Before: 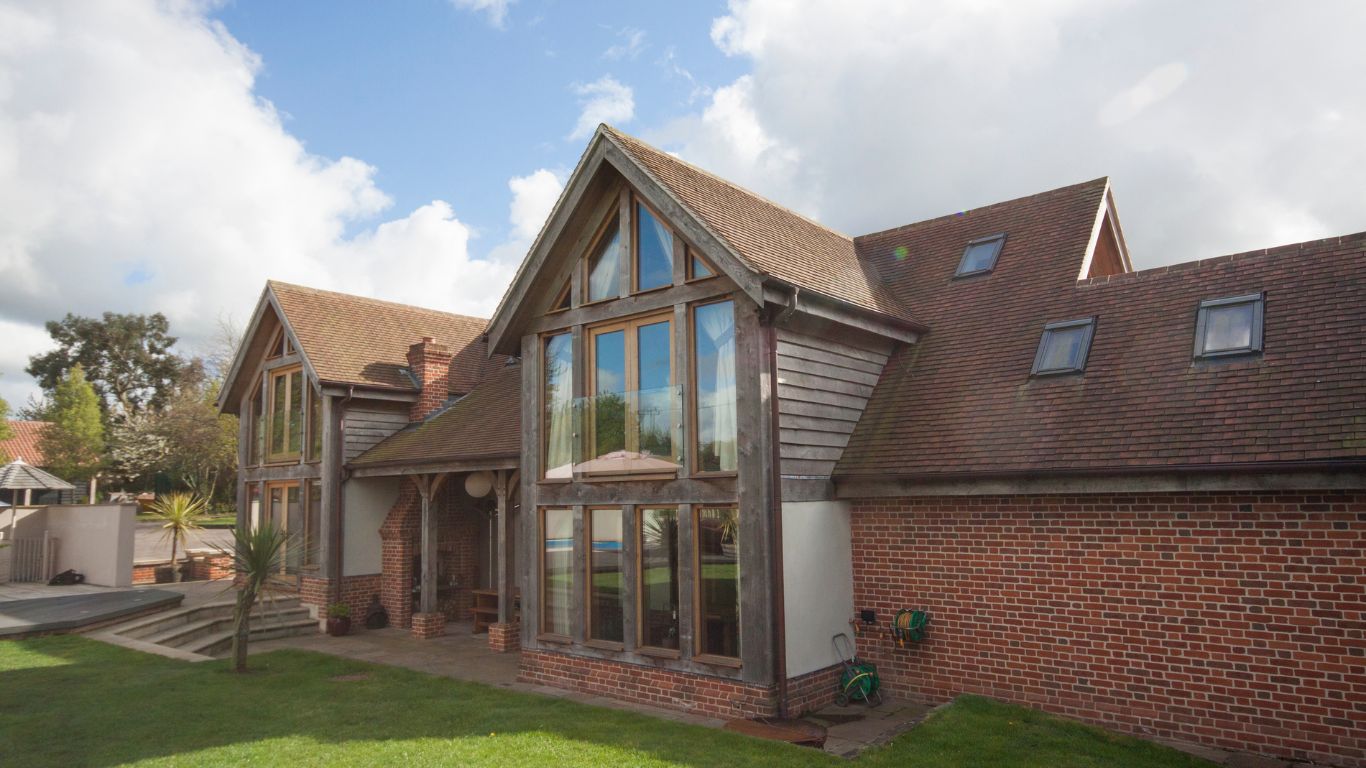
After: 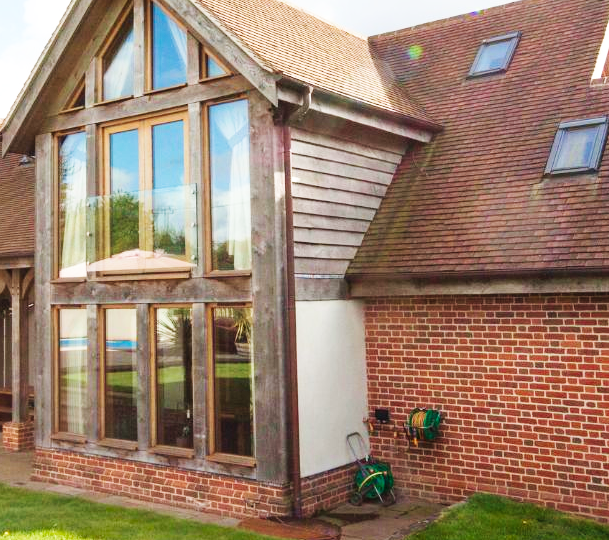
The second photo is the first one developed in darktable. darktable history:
crop: left 35.587%, top 26.209%, right 19.798%, bottom 3.398%
velvia: on, module defaults
base curve: curves: ch0 [(0, 0.003) (0.001, 0.002) (0.006, 0.004) (0.02, 0.022) (0.048, 0.086) (0.094, 0.234) (0.162, 0.431) (0.258, 0.629) (0.385, 0.8) (0.548, 0.918) (0.751, 0.988) (1, 1)], preserve colors none
